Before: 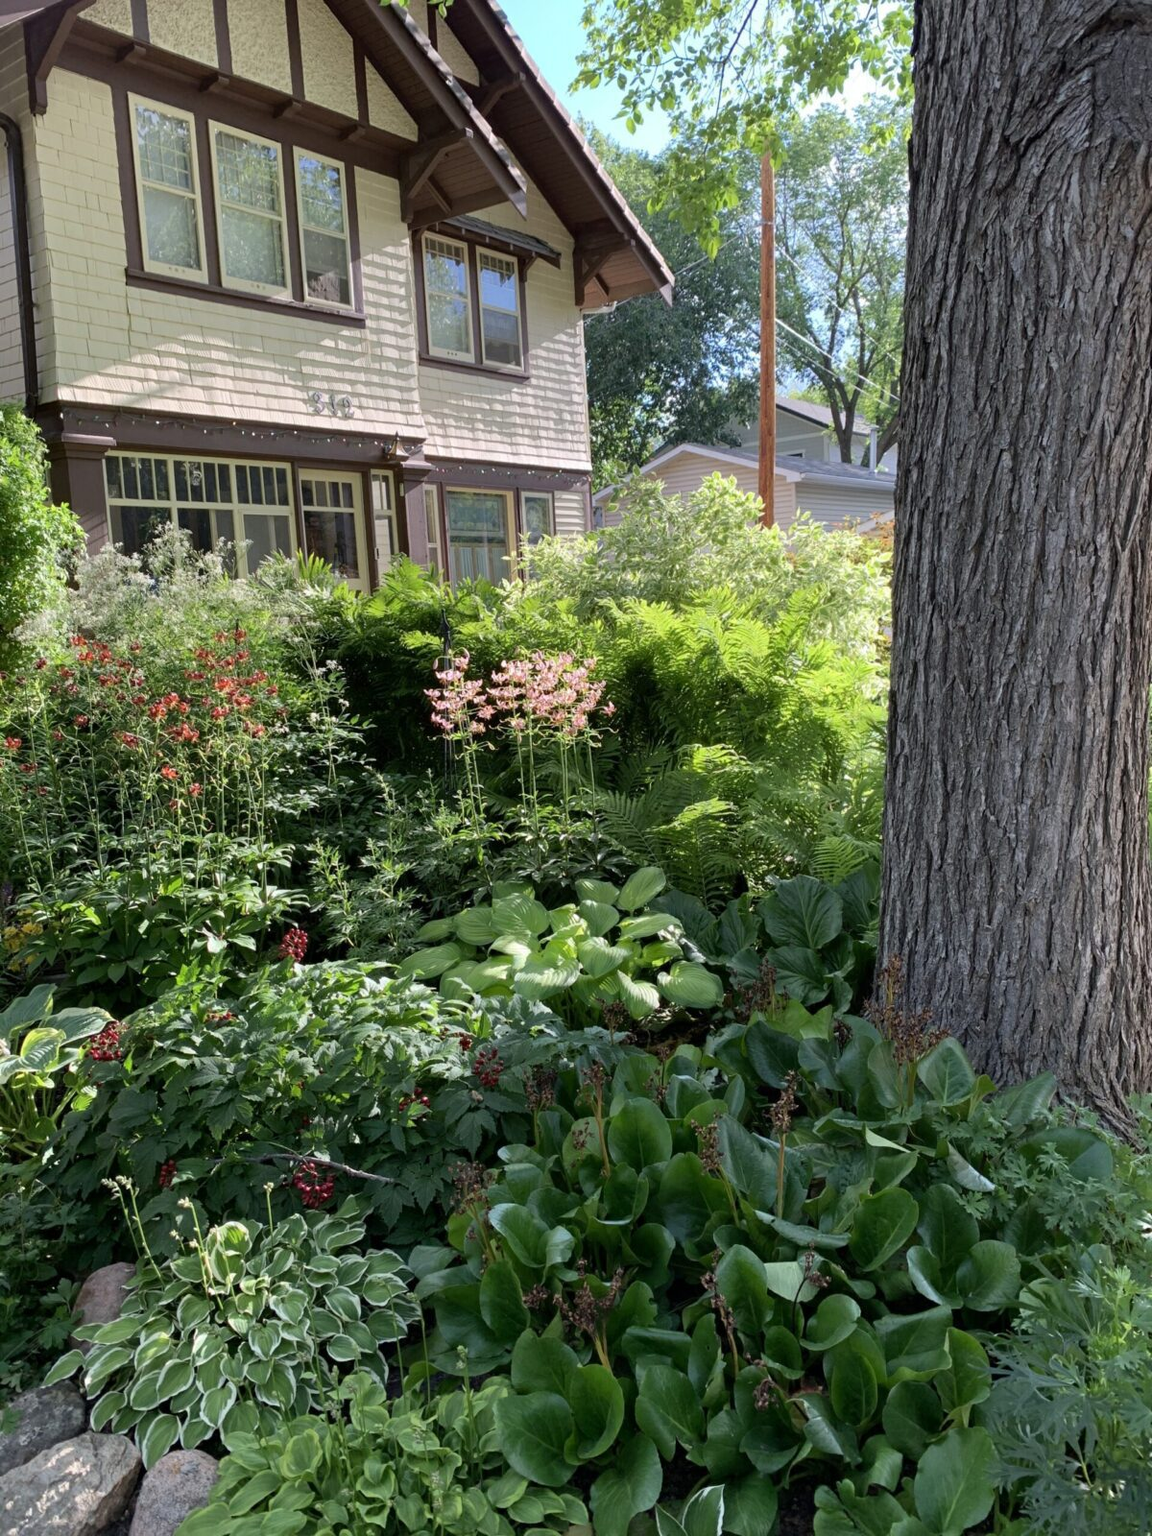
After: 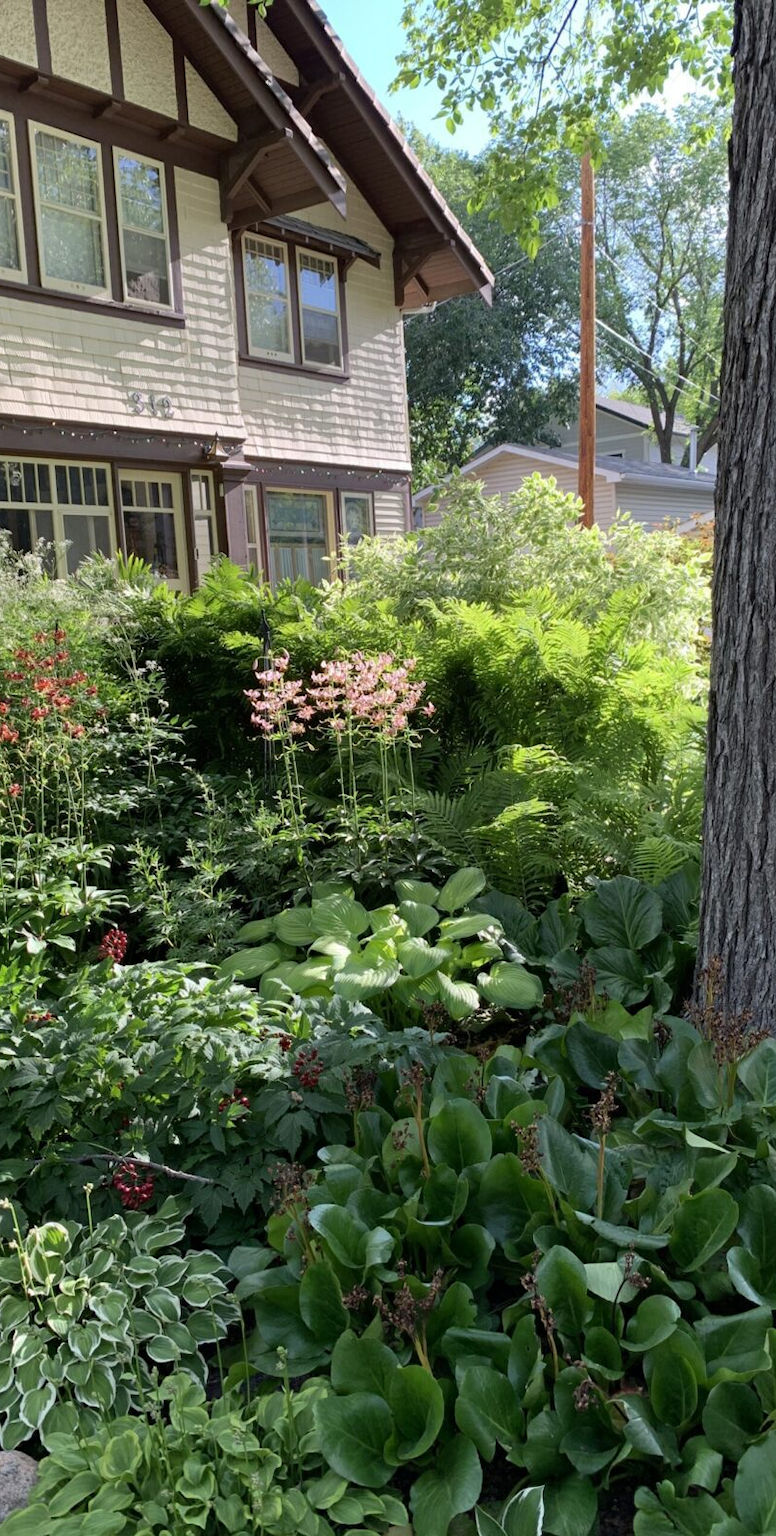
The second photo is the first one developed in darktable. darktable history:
crop and rotate: left 15.724%, right 16.879%
